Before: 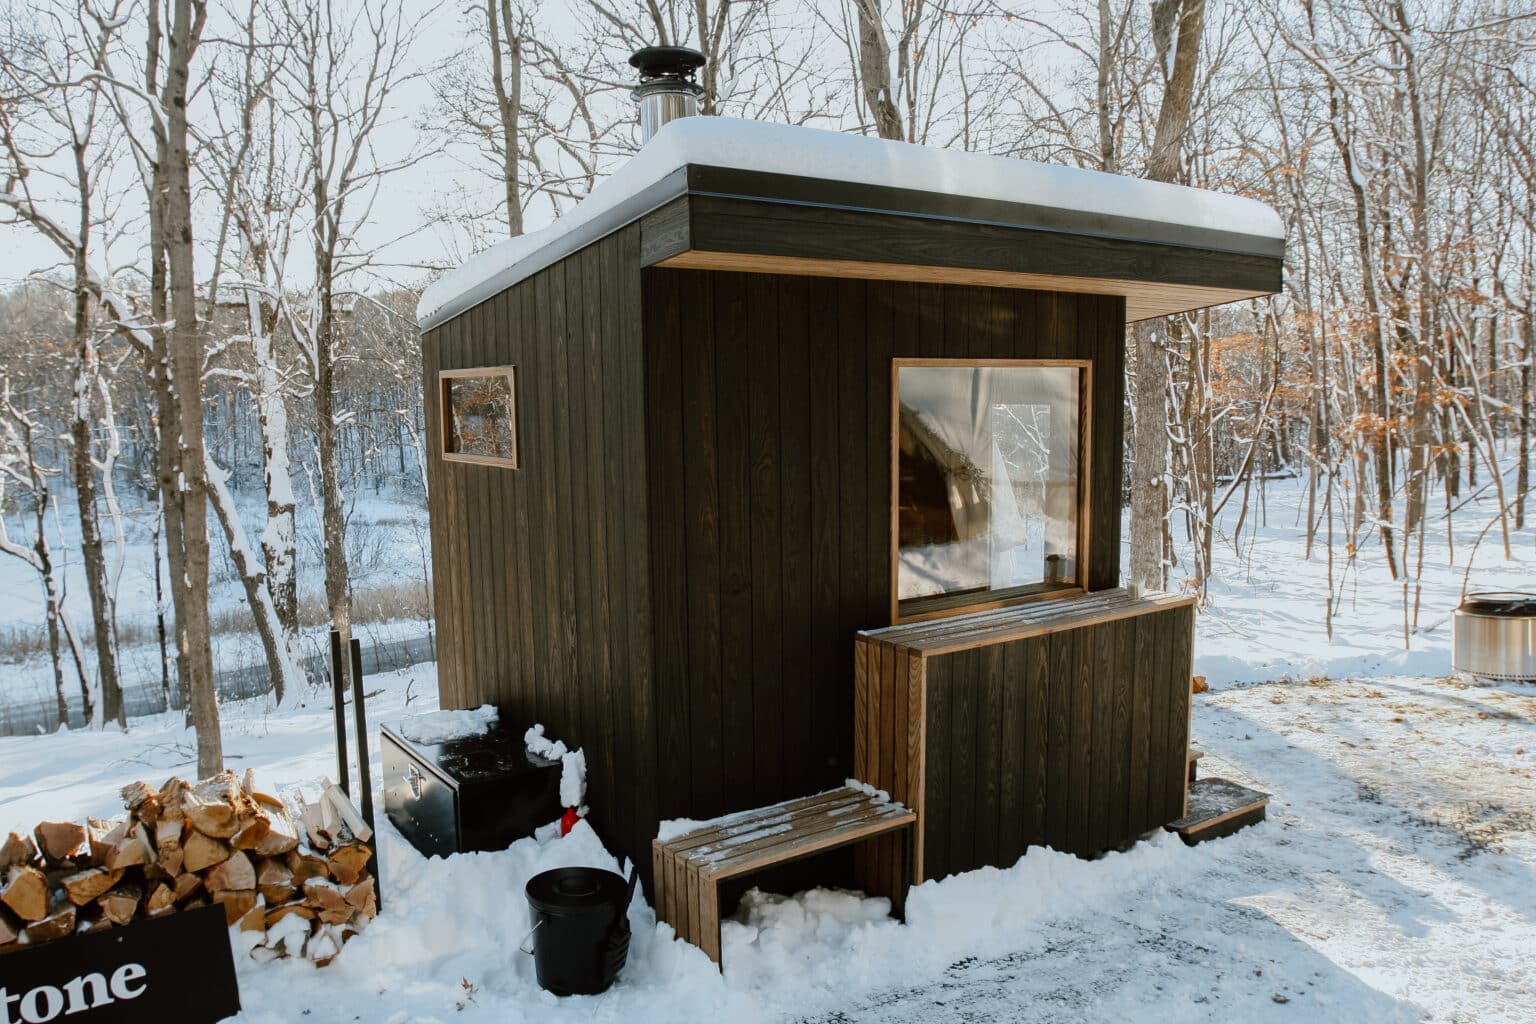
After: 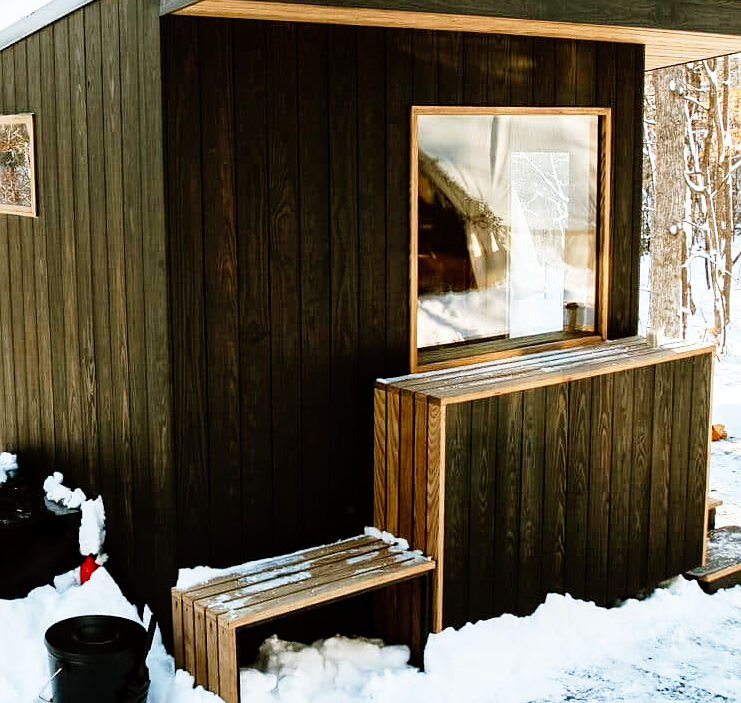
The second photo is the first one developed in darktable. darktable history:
velvia: on, module defaults
base curve: curves: ch0 [(0, 0) (0.012, 0.01) (0.073, 0.168) (0.31, 0.711) (0.645, 0.957) (1, 1)], preserve colors none
sharpen: radius 0.969, amount 0.604
local contrast: highlights 100%, shadows 100%, detail 120%, midtone range 0.2
crop: left 31.379%, top 24.658%, right 20.326%, bottom 6.628%
